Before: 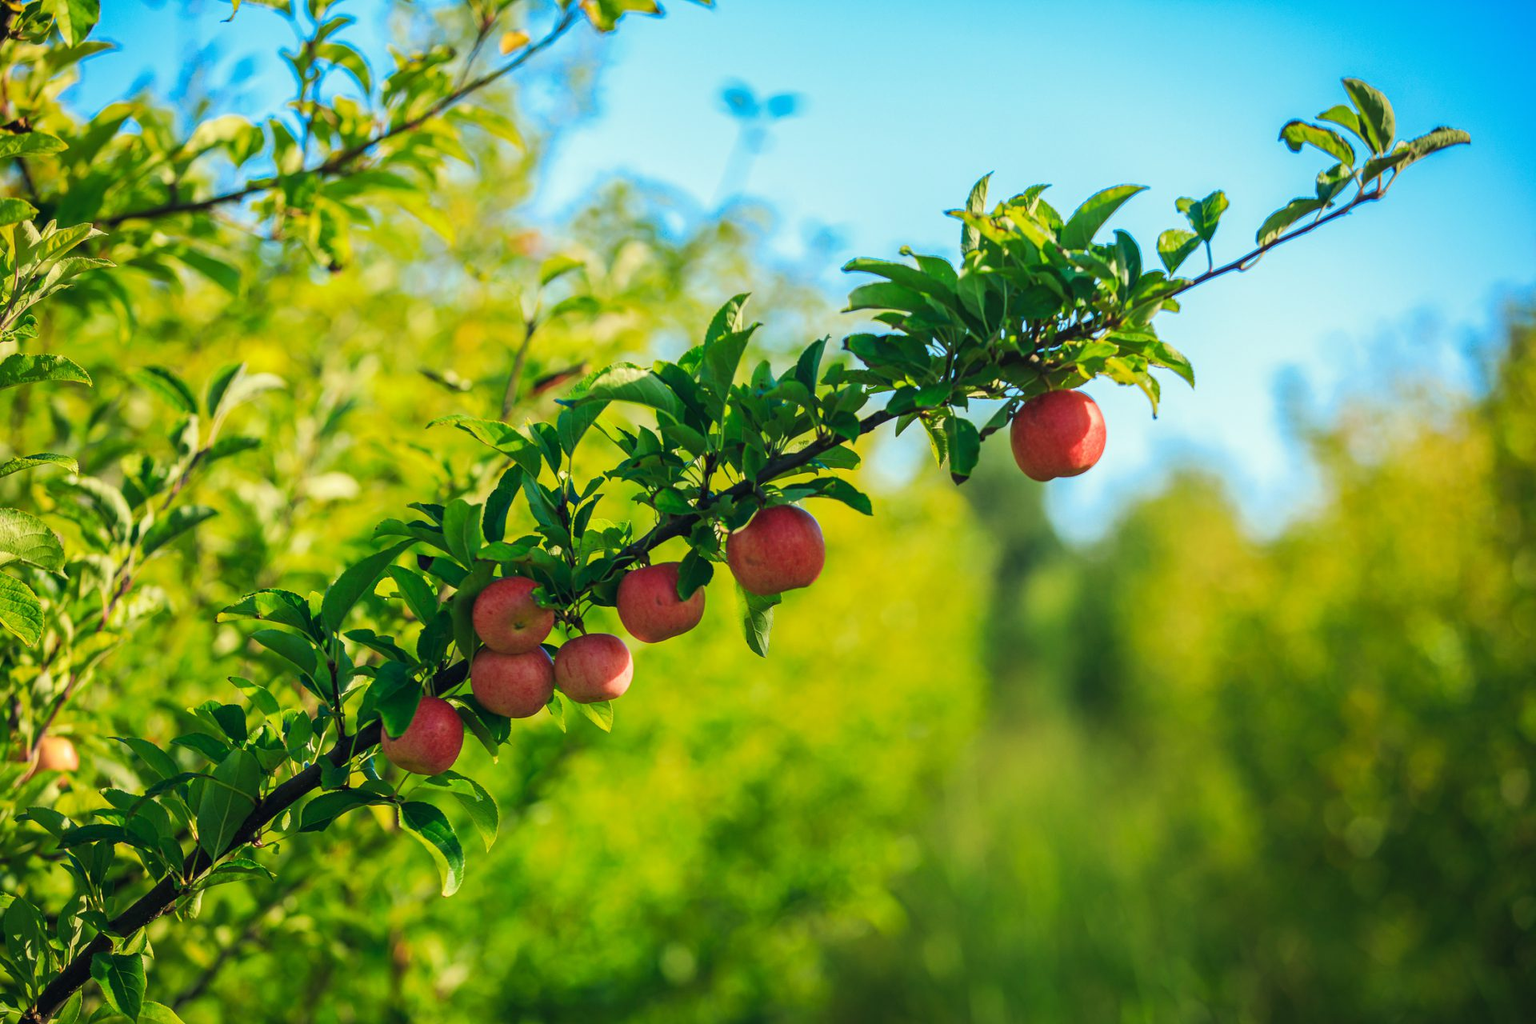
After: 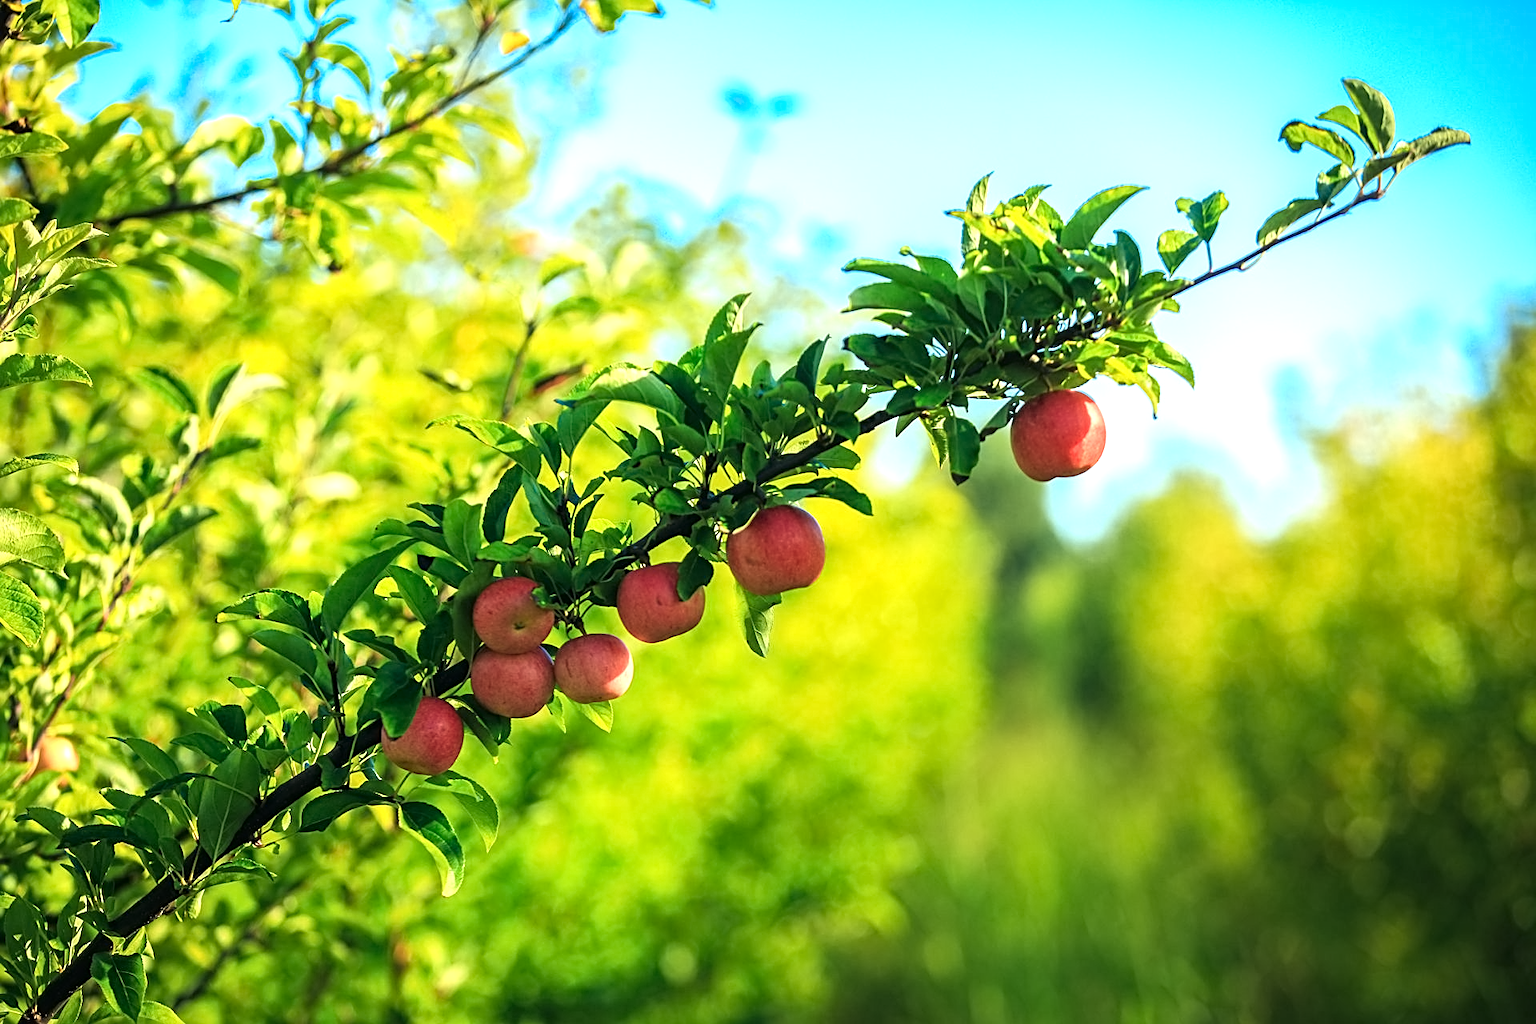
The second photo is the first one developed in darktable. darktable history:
sharpen: on, module defaults
tone equalizer: -8 EV -0.767 EV, -7 EV -0.734 EV, -6 EV -0.584 EV, -5 EV -0.4 EV, -3 EV 0.381 EV, -2 EV 0.6 EV, -1 EV 0.685 EV, +0 EV 0.78 EV
contrast equalizer: y [[0.5 ×6], [0.5 ×6], [0.5 ×6], [0 ×6], [0, 0.039, 0.251, 0.29, 0.293, 0.292]]
